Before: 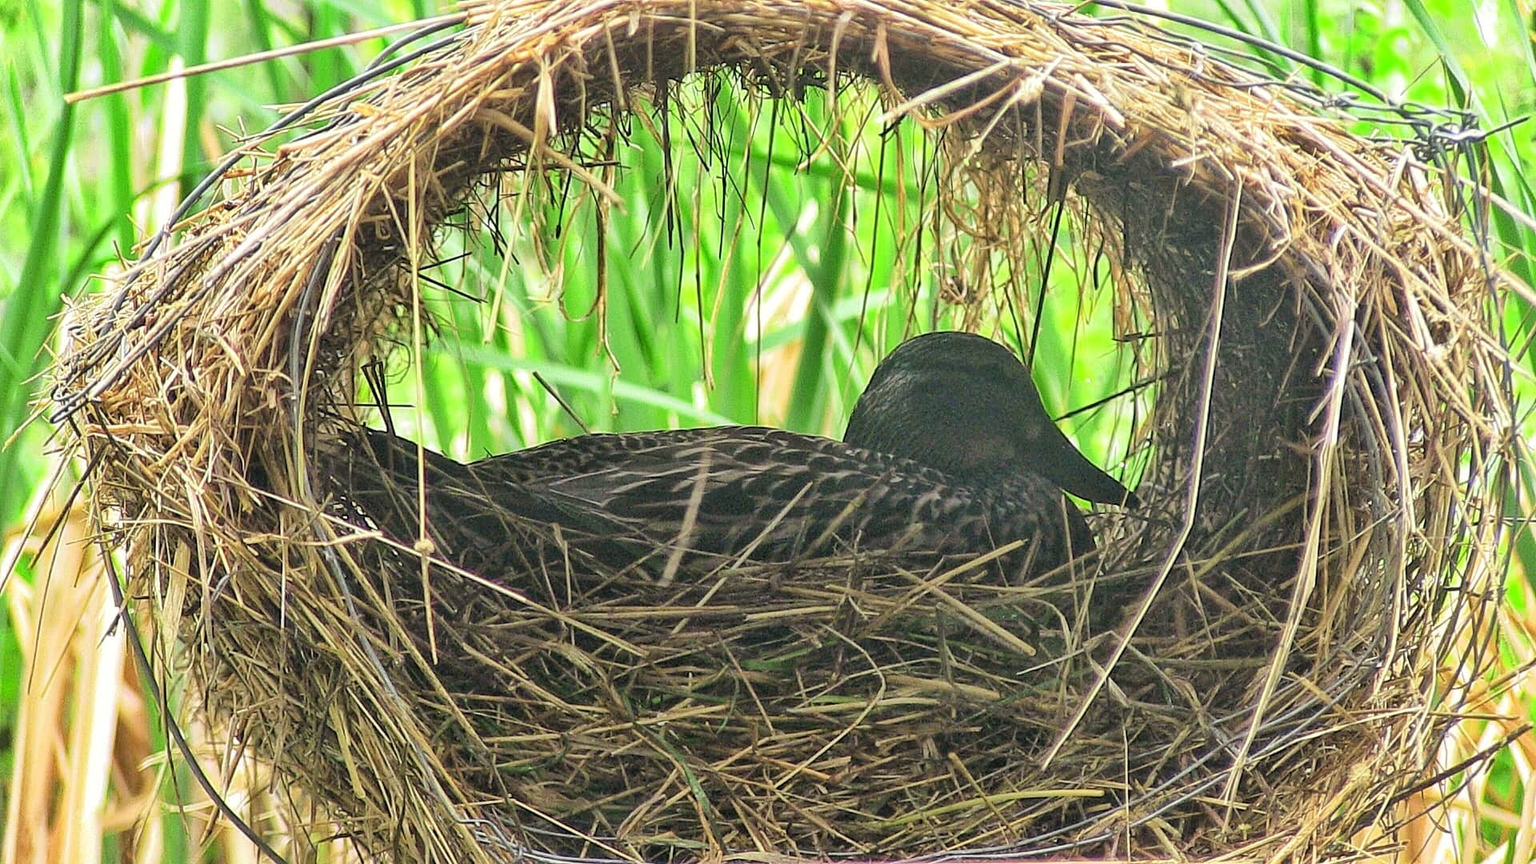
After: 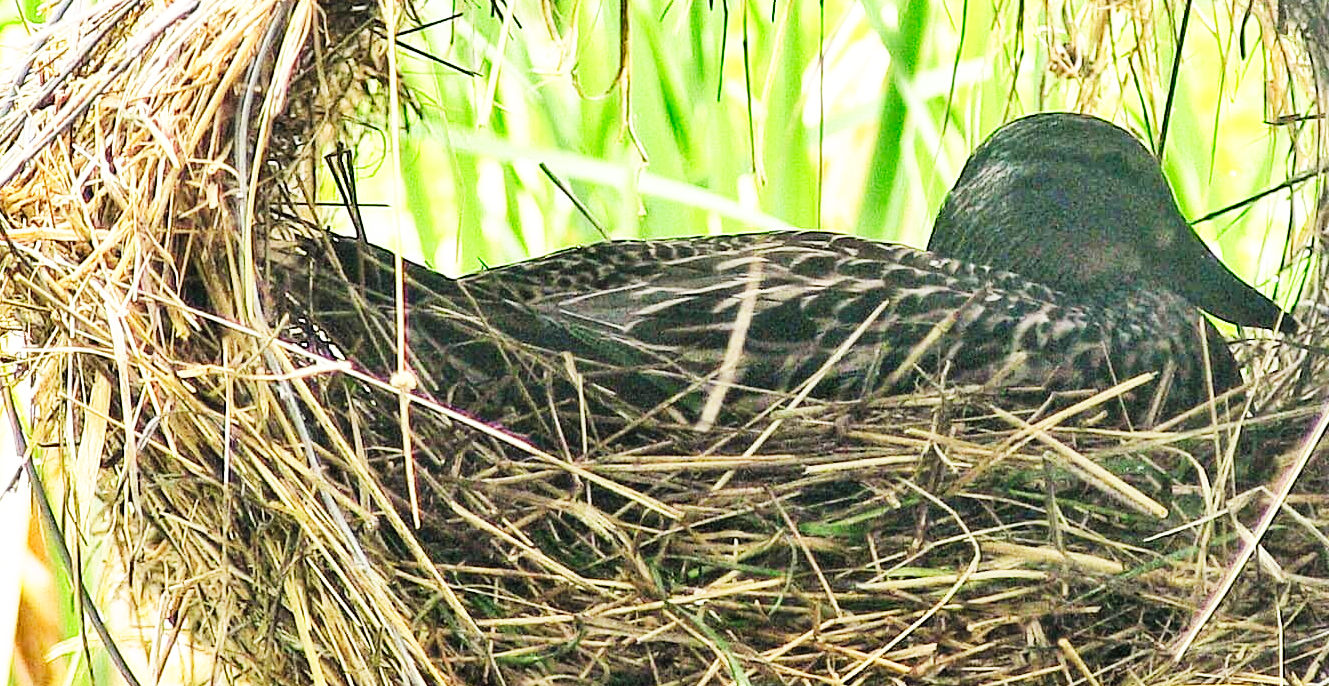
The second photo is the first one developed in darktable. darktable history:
color zones: mix 39.05%
base curve: curves: ch0 [(0, 0) (0.007, 0.004) (0.027, 0.03) (0.046, 0.07) (0.207, 0.54) (0.442, 0.872) (0.673, 0.972) (1, 1)], preserve colors none
crop: left 6.663%, top 27.972%, right 24.094%, bottom 8.444%
